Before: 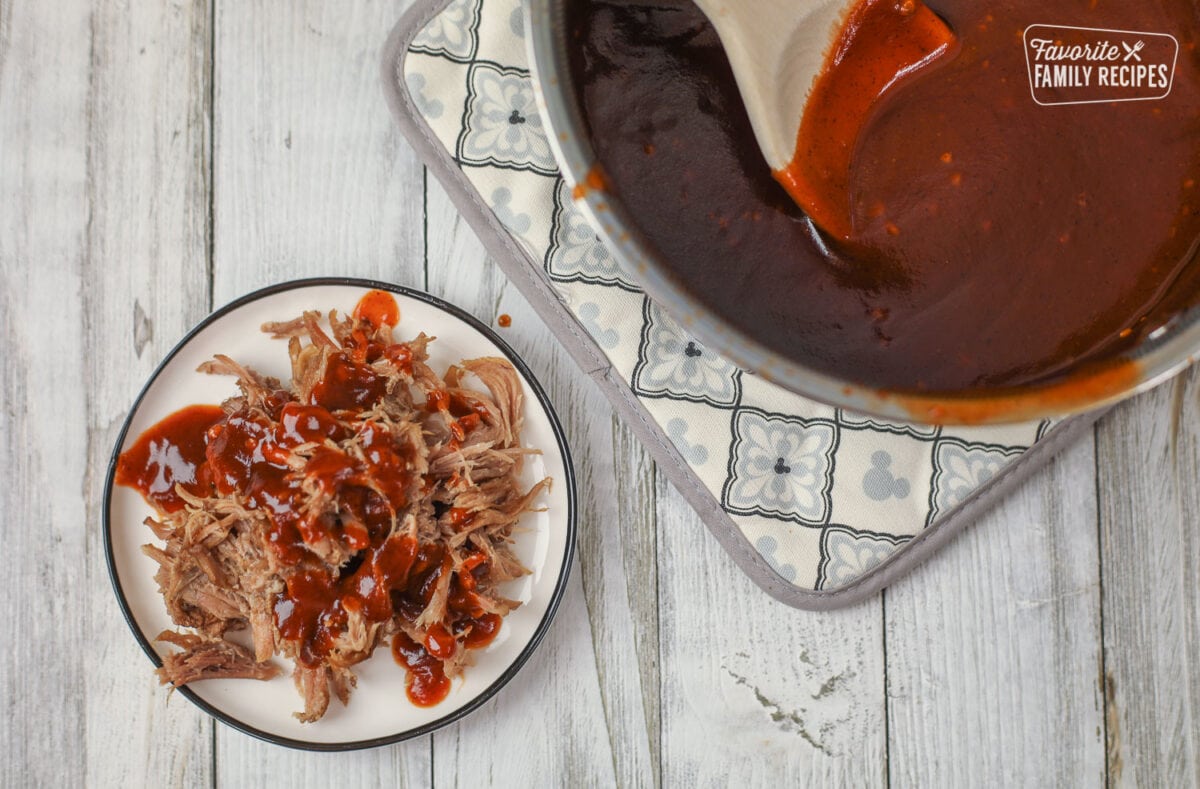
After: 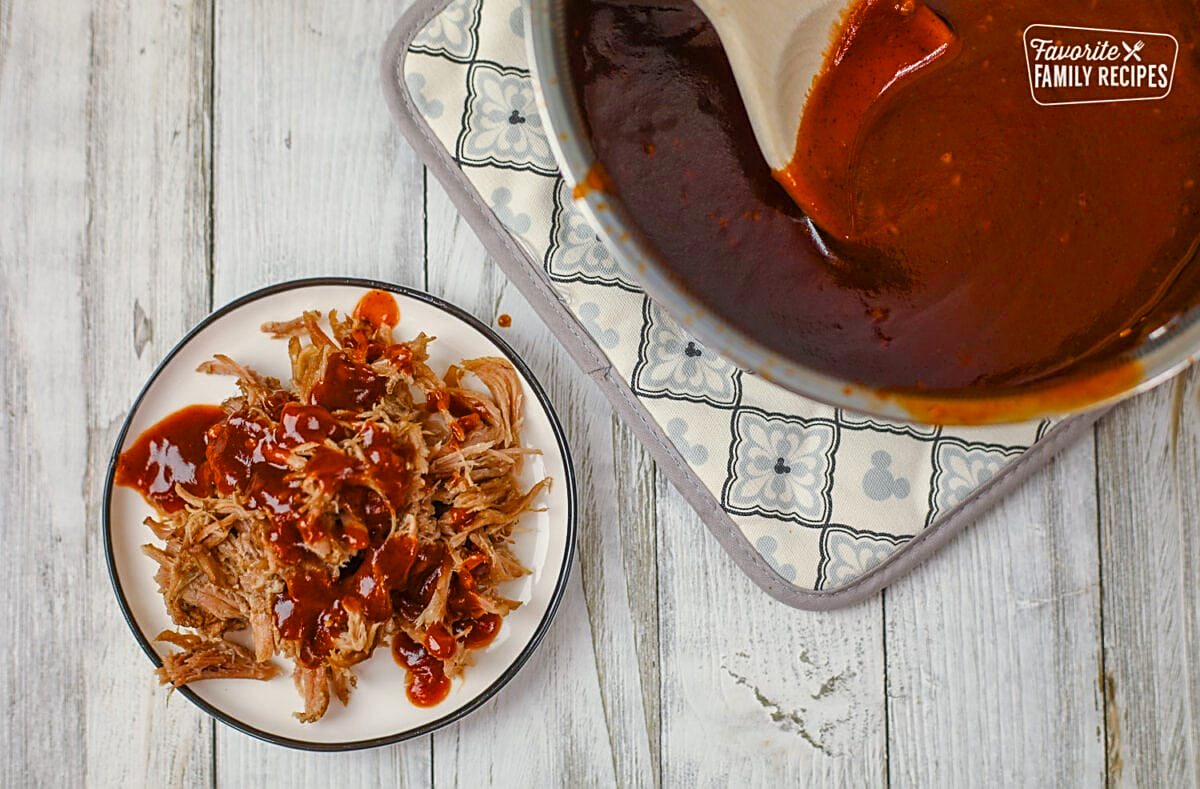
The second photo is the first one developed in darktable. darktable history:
color balance rgb: linear chroma grading › global chroma 9.124%, perceptual saturation grading › global saturation 46.282%, perceptual saturation grading › highlights -50.593%, perceptual saturation grading › shadows 31.182%
sharpen: on, module defaults
